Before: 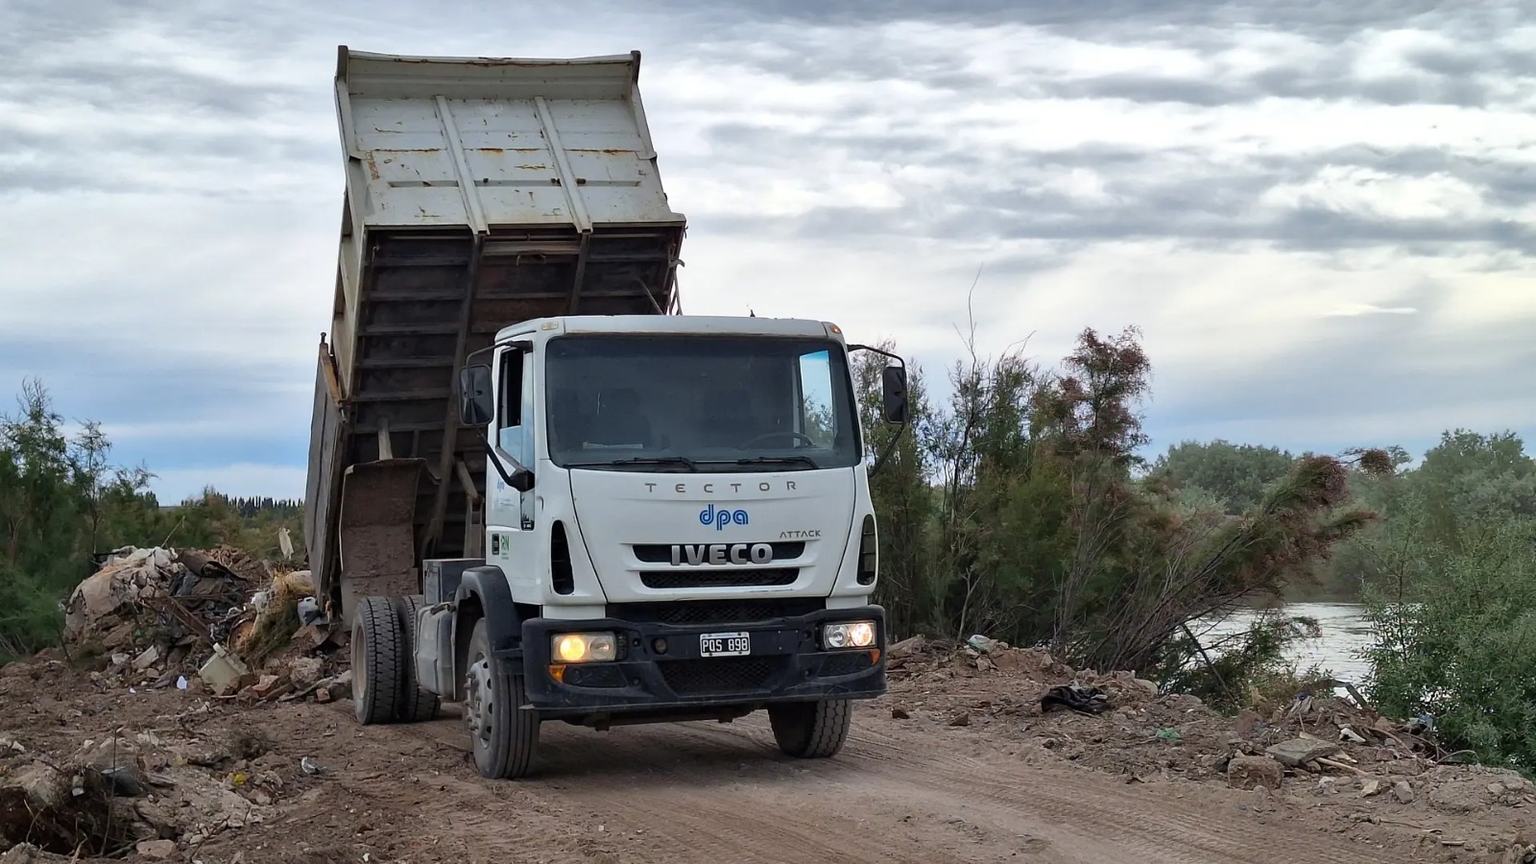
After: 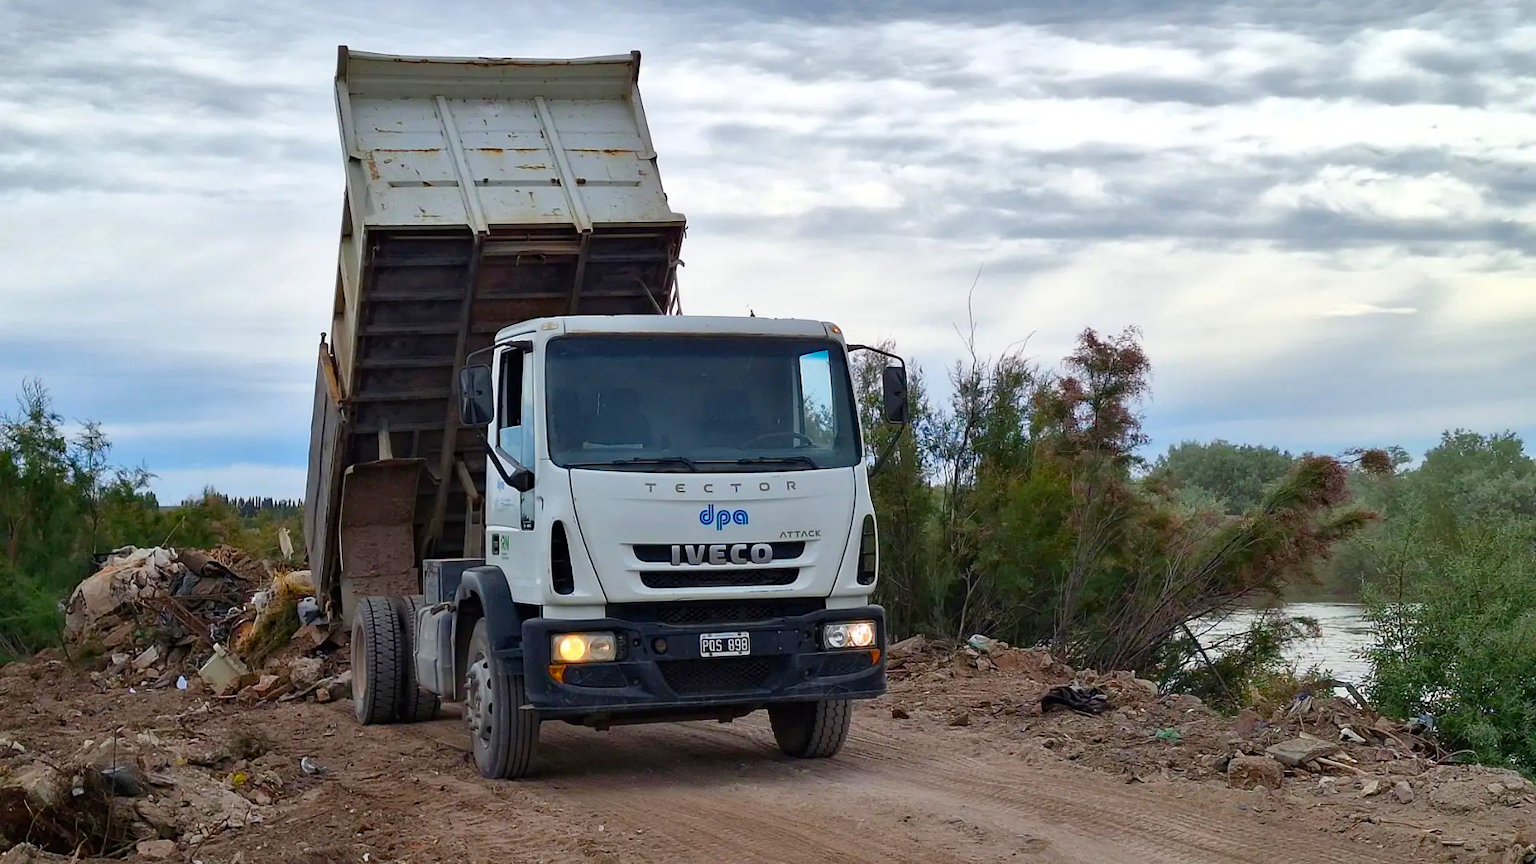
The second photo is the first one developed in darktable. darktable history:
color balance rgb: linear chroma grading › global chroma 15.116%, perceptual saturation grading › global saturation 14.477%, perceptual saturation grading › highlights -24.934%, perceptual saturation grading › shadows 29.782%, global vibrance 20%
